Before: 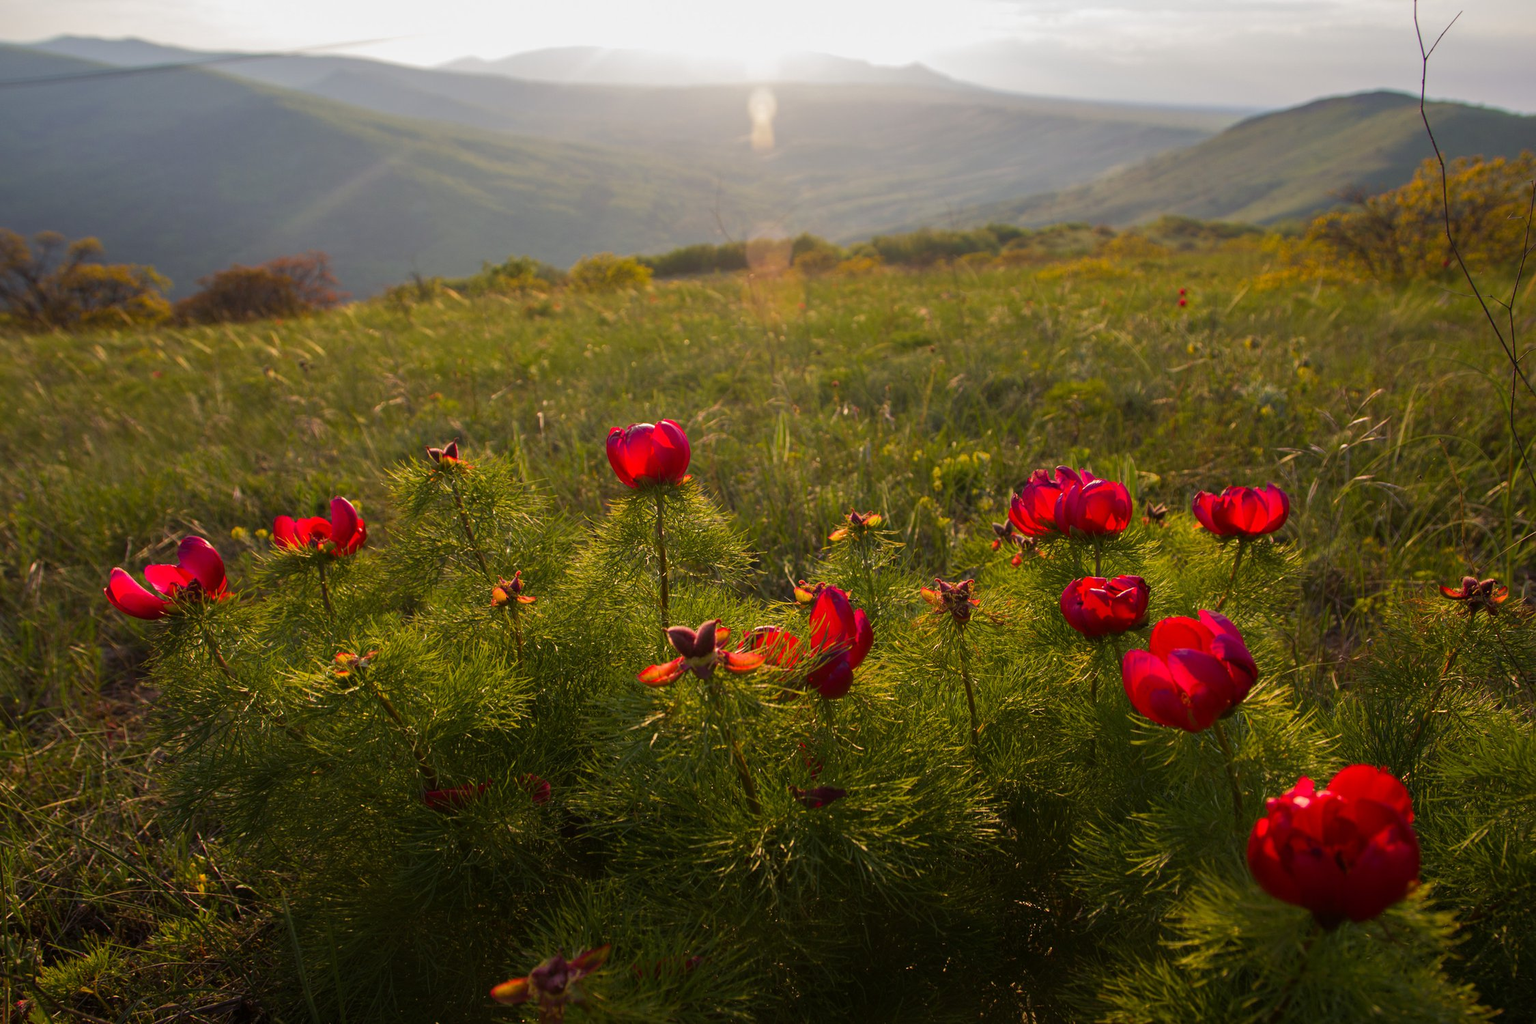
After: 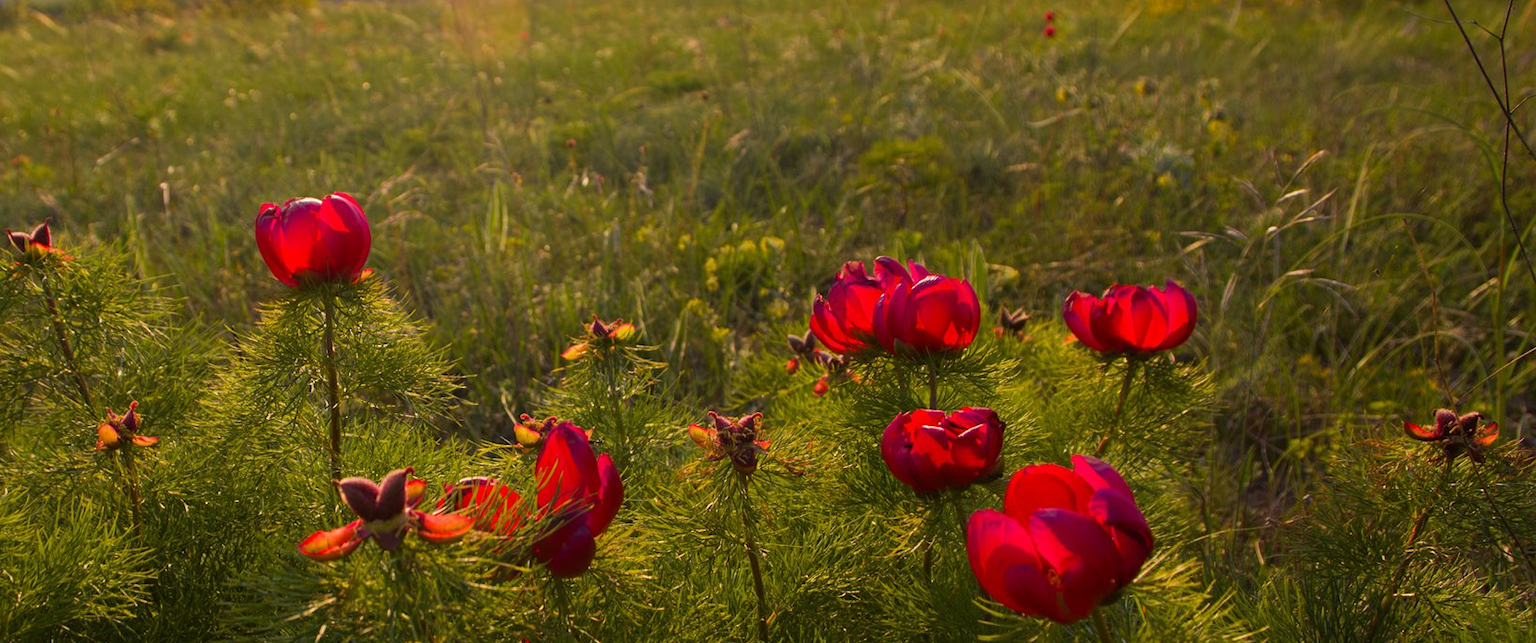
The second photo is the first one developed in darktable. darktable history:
crop and rotate: left 27.451%, top 27.354%, bottom 27.004%
